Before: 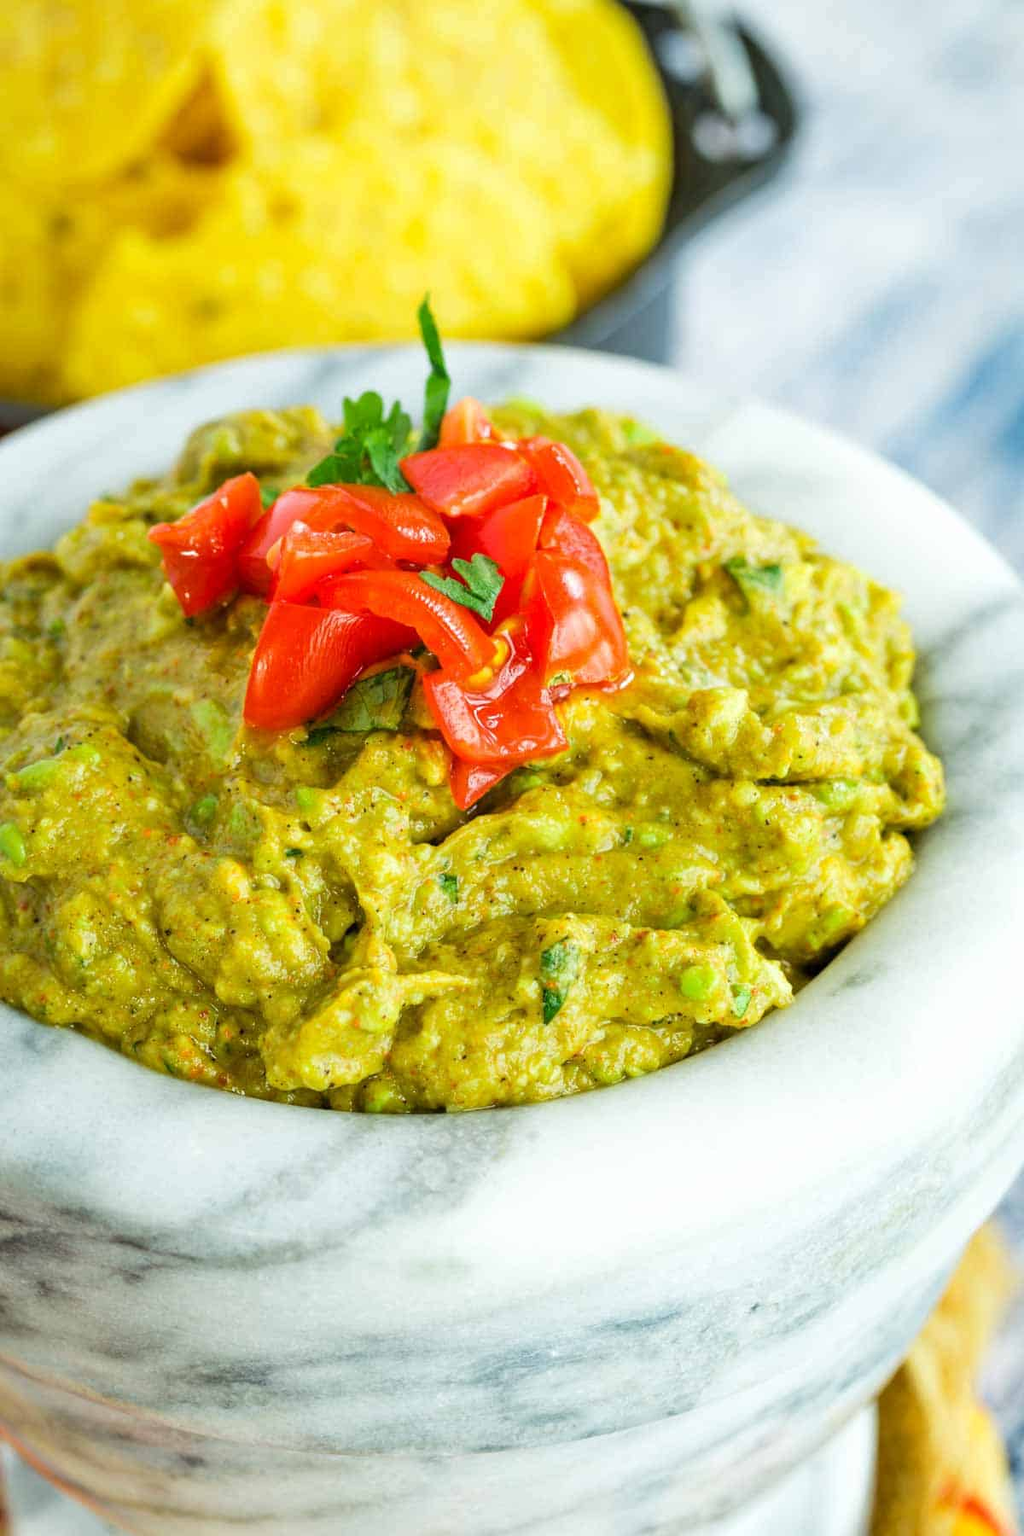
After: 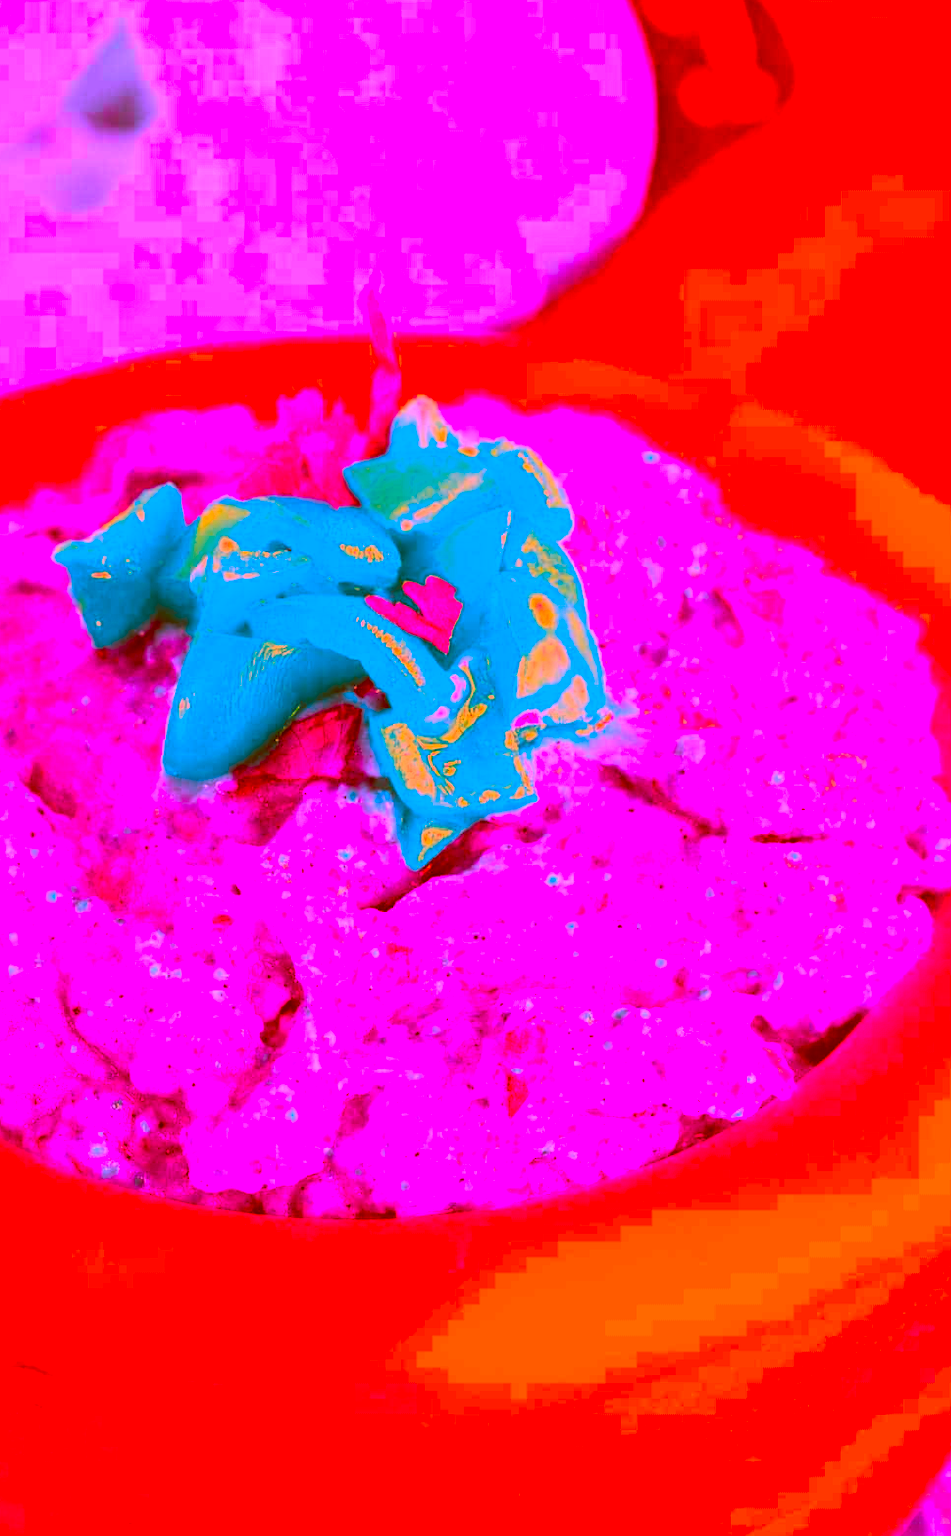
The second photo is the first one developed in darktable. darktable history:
crop: left 9.919%, top 3.472%, right 9.242%, bottom 9.504%
color correction: highlights a* -39.48, highlights b* -39.88, shadows a* -39.83, shadows b* -39.33, saturation -2.95
